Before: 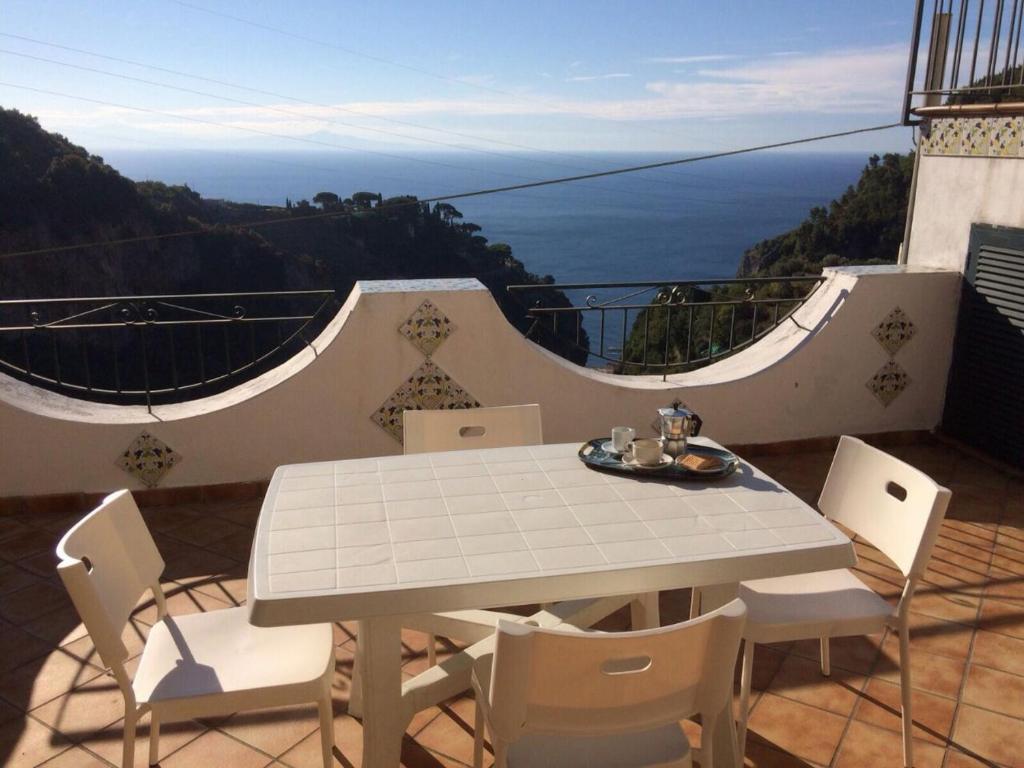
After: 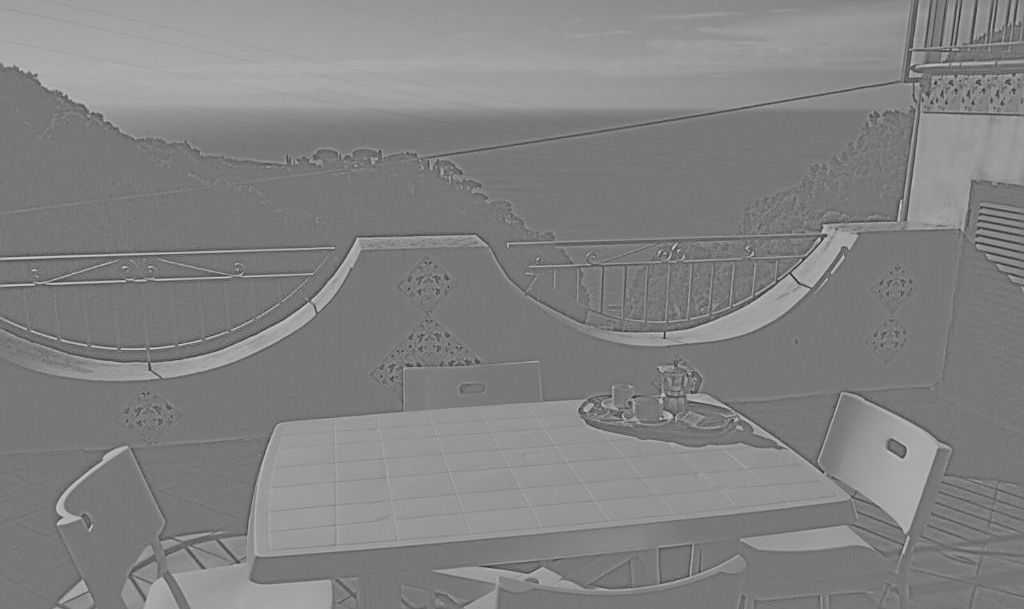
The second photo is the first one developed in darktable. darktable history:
sigmoid: contrast 1.6, skew -0.2, preserve hue 0%, red attenuation 0.1, red rotation 0.035, green attenuation 0.1, green rotation -0.017, blue attenuation 0.15, blue rotation -0.052, base primaries Rec2020
crop and rotate: top 5.667%, bottom 14.937%
highpass: sharpness 5.84%, contrast boost 8.44%
exposure: black level correction 0.001, exposure 1.84 EV, compensate highlight preservation false
sharpen: on, module defaults
